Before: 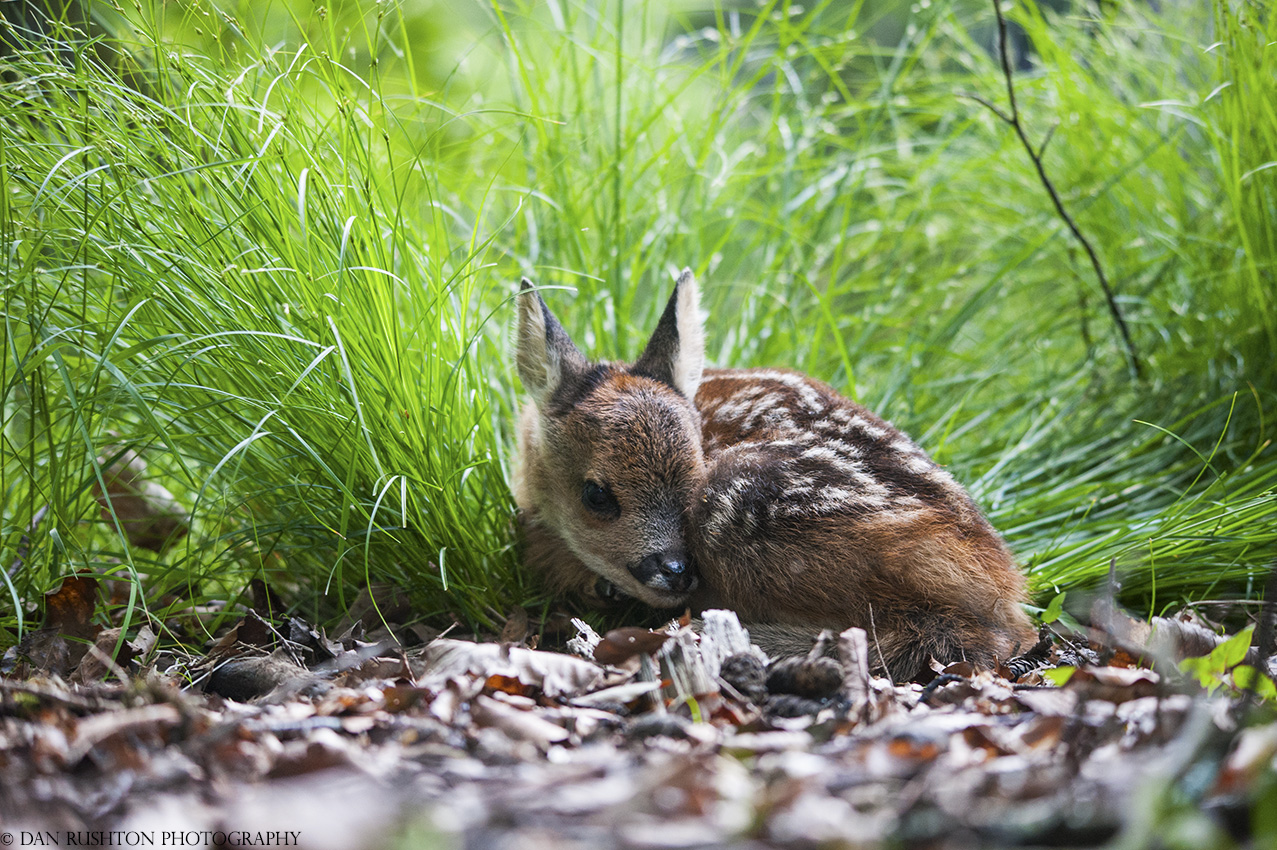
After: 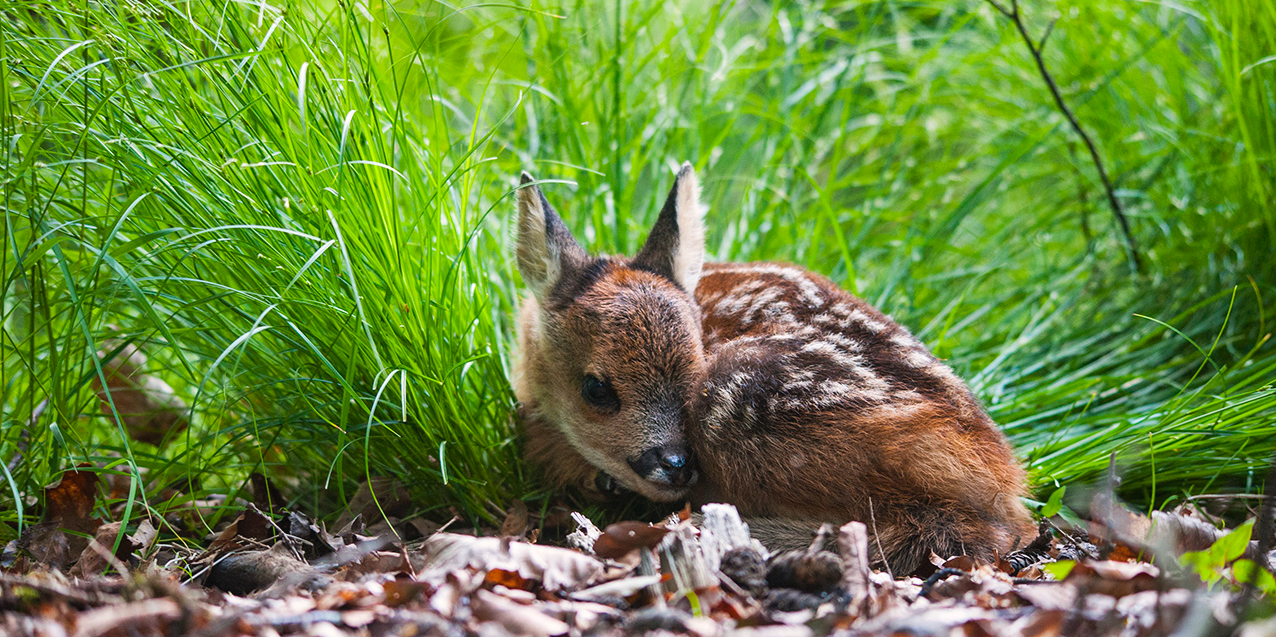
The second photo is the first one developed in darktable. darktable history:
color balance rgb: shadows lift › chroma 2%, shadows lift › hue 50°, power › hue 60°, highlights gain › chroma 1%, highlights gain › hue 60°, global offset › luminance 0.25%, global vibrance 30%
shadows and highlights: highlights color adjustment 0%, low approximation 0.01, soften with gaussian
tone equalizer: on, module defaults
crop and rotate: top 12.5%, bottom 12.5%
